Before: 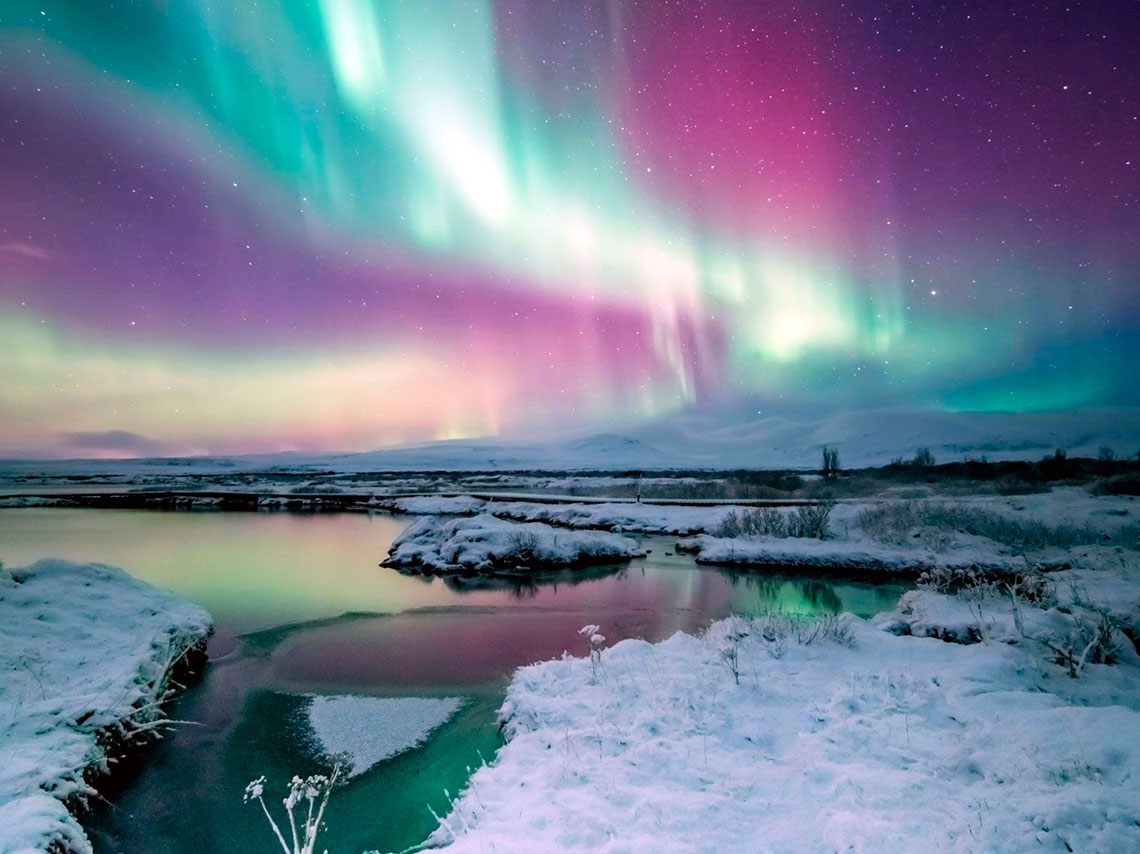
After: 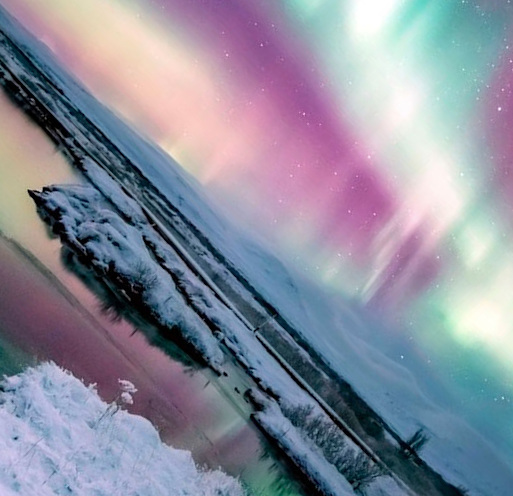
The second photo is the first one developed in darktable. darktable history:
crop and rotate: angle -45.93°, top 16.654%, right 0.964%, bottom 11.682%
shadows and highlights: low approximation 0.01, soften with gaussian
